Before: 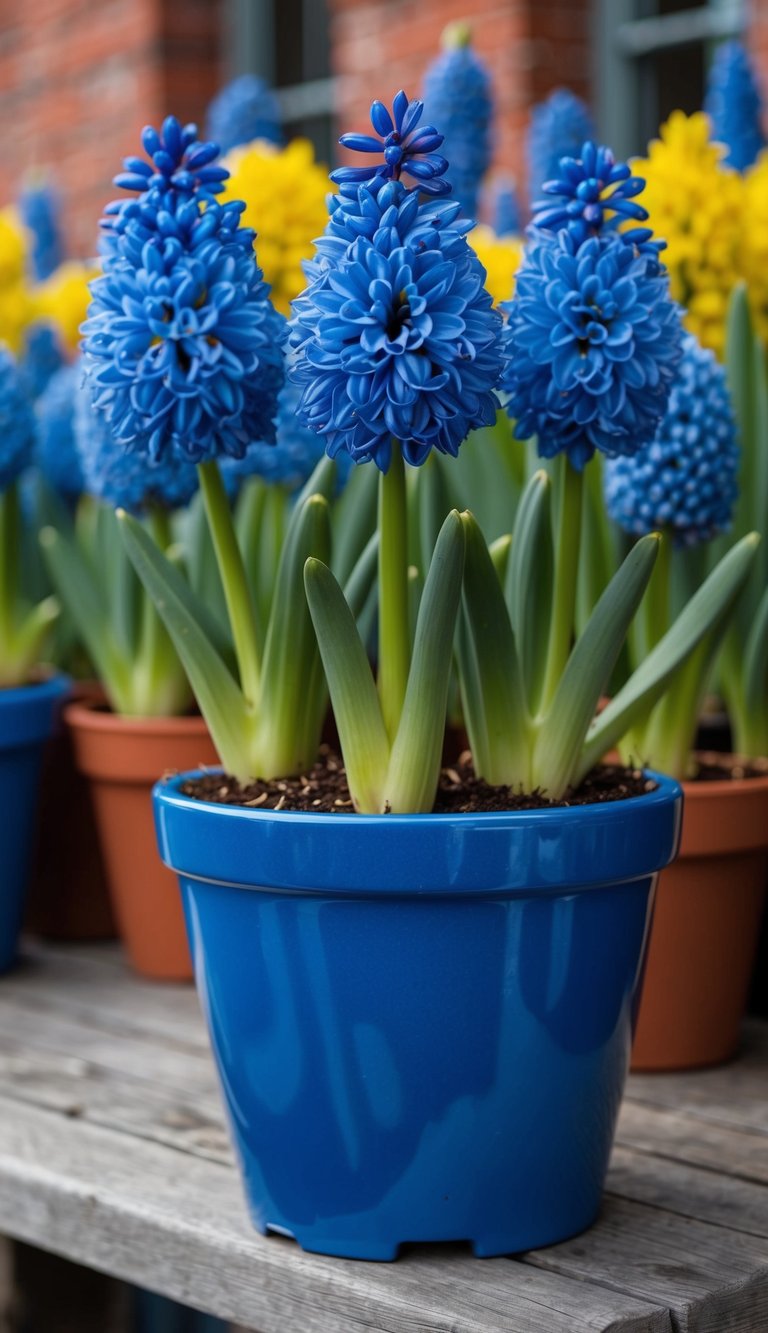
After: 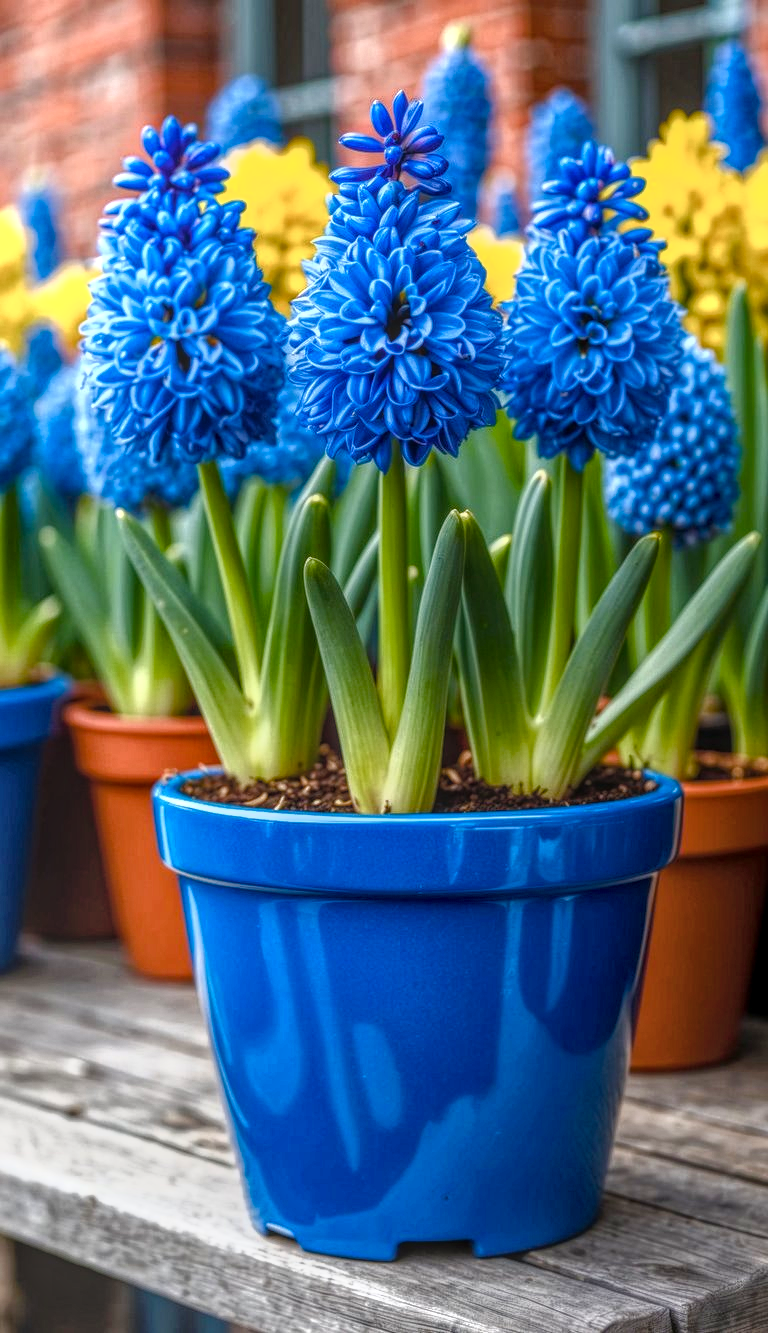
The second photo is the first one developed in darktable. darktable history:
exposure: black level correction 0, exposure 0.7 EV, compensate exposure bias true, compensate highlight preservation false
local contrast: highlights 20%, shadows 30%, detail 200%, midtone range 0.2
color balance rgb: perceptual saturation grading › highlights -29.58%, perceptual saturation grading › mid-tones 29.47%, perceptual saturation grading › shadows 59.73%, perceptual brilliance grading › global brilliance -17.79%, perceptual brilliance grading › highlights 28.73%, global vibrance 15.44%
